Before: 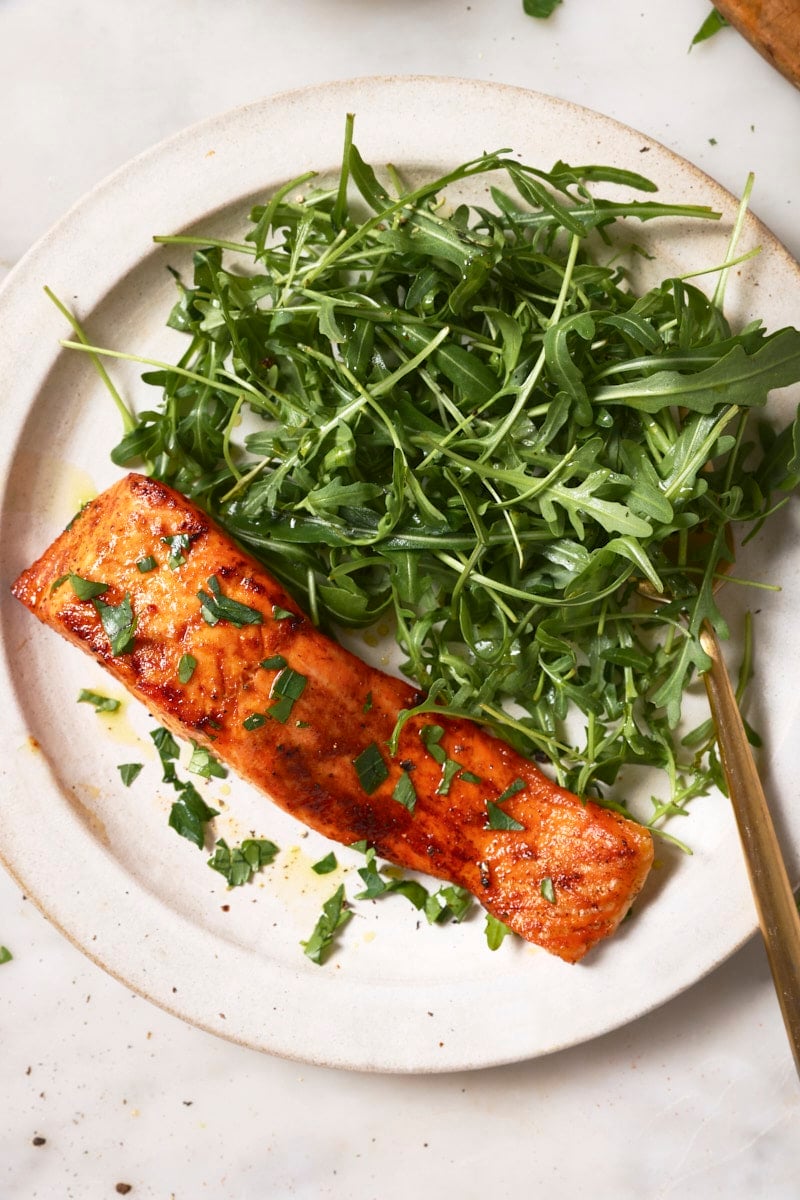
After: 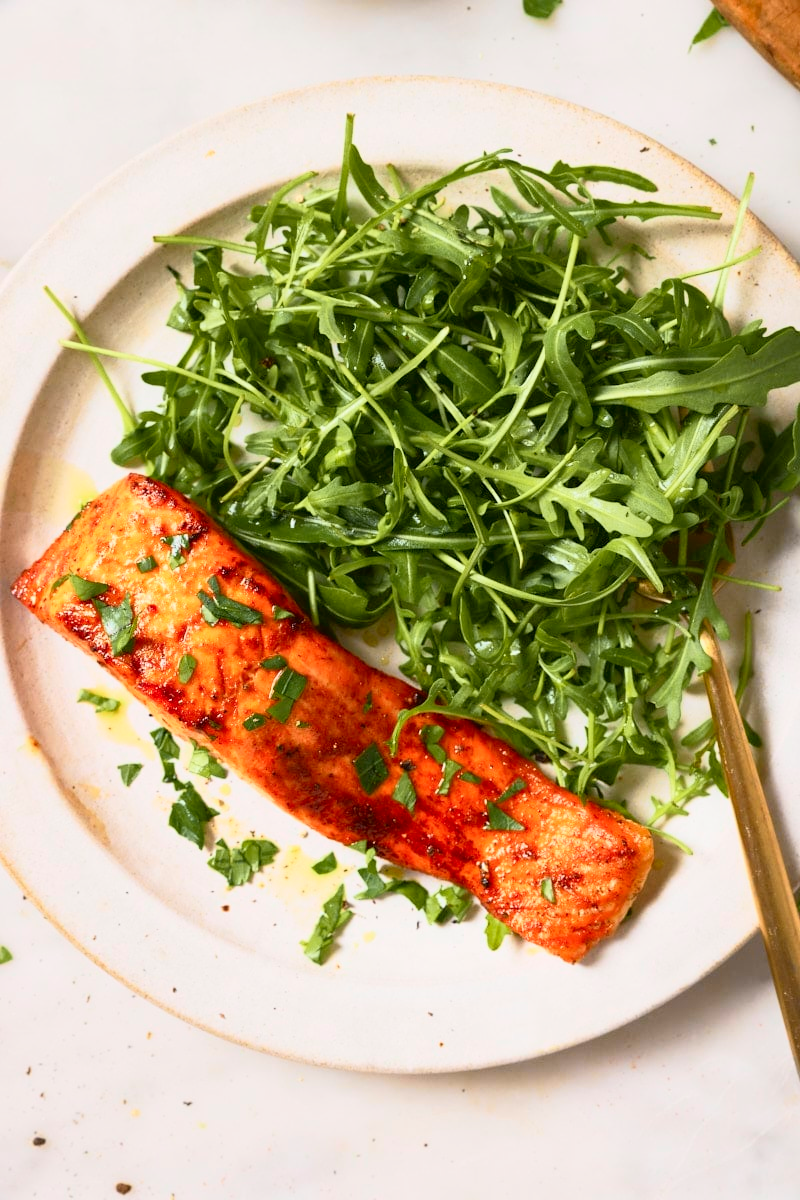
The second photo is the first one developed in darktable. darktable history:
base curve: curves: ch0 [(0, 0) (0.303, 0.277) (1, 1)]
tone curve: curves: ch0 [(0, 0.005) (0.103, 0.097) (0.18, 0.22) (0.4, 0.485) (0.5, 0.612) (0.668, 0.787) (0.823, 0.894) (1, 0.971)]; ch1 [(0, 0) (0.172, 0.123) (0.324, 0.253) (0.396, 0.388) (0.478, 0.461) (0.499, 0.498) (0.522, 0.528) (0.618, 0.649) (0.753, 0.821) (1, 1)]; ch2 [(0, 0) (0.411, 0.424) (0.496, 0.501) (0.515, 0.514) (0.555, 0.585) (0.641, 0.69) (1, 1)], color space Lab, independent channels, preserve colors none
